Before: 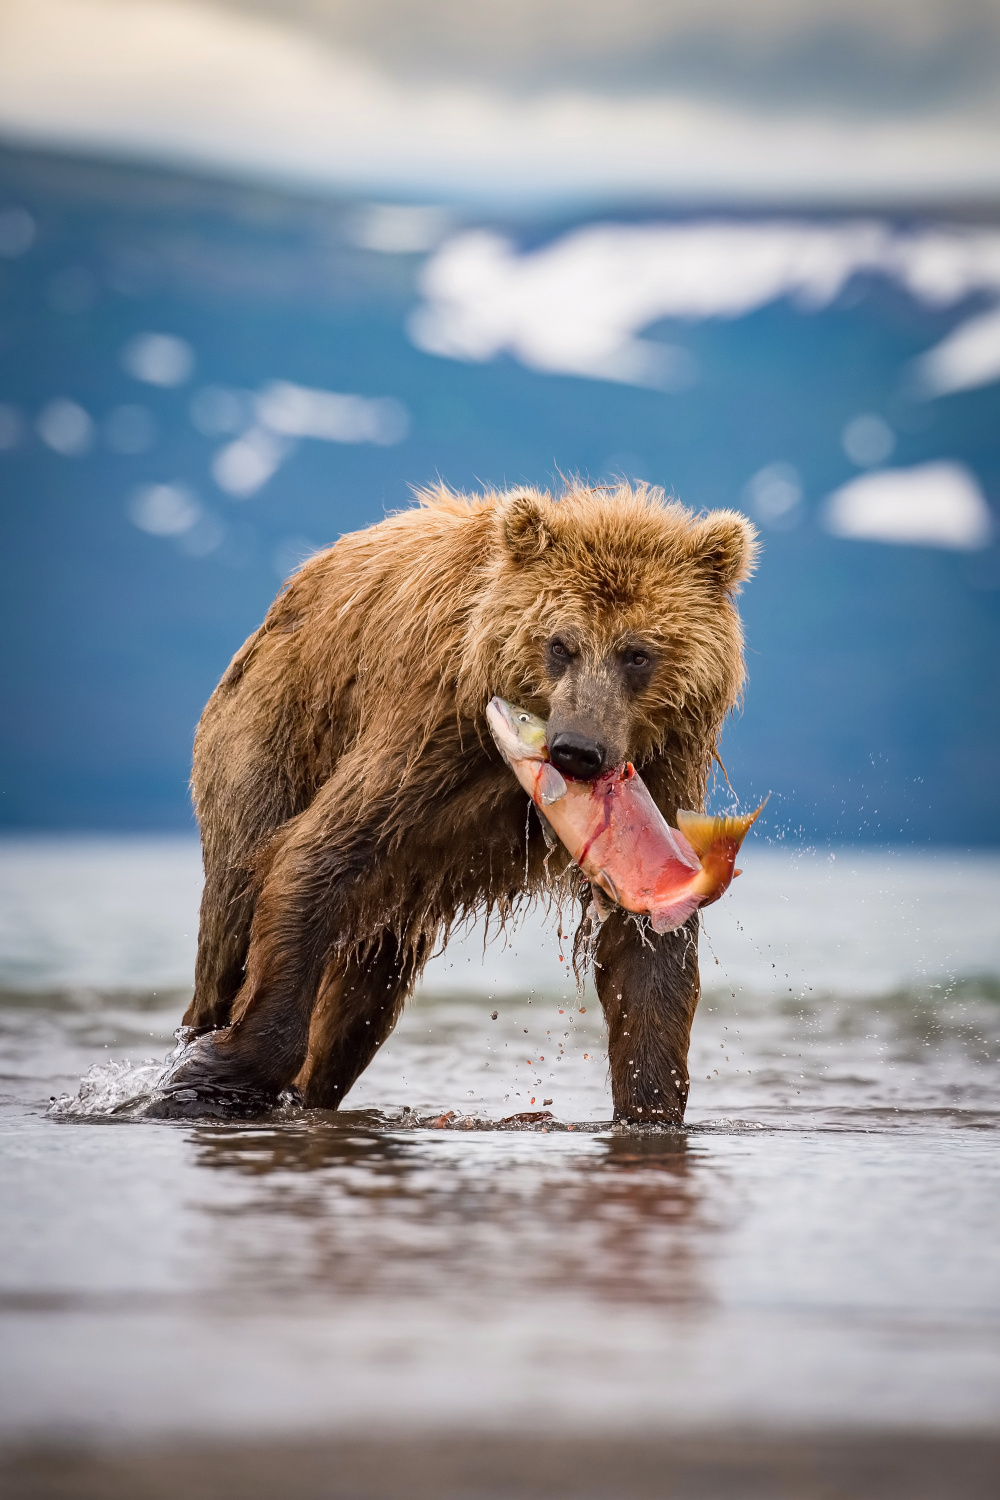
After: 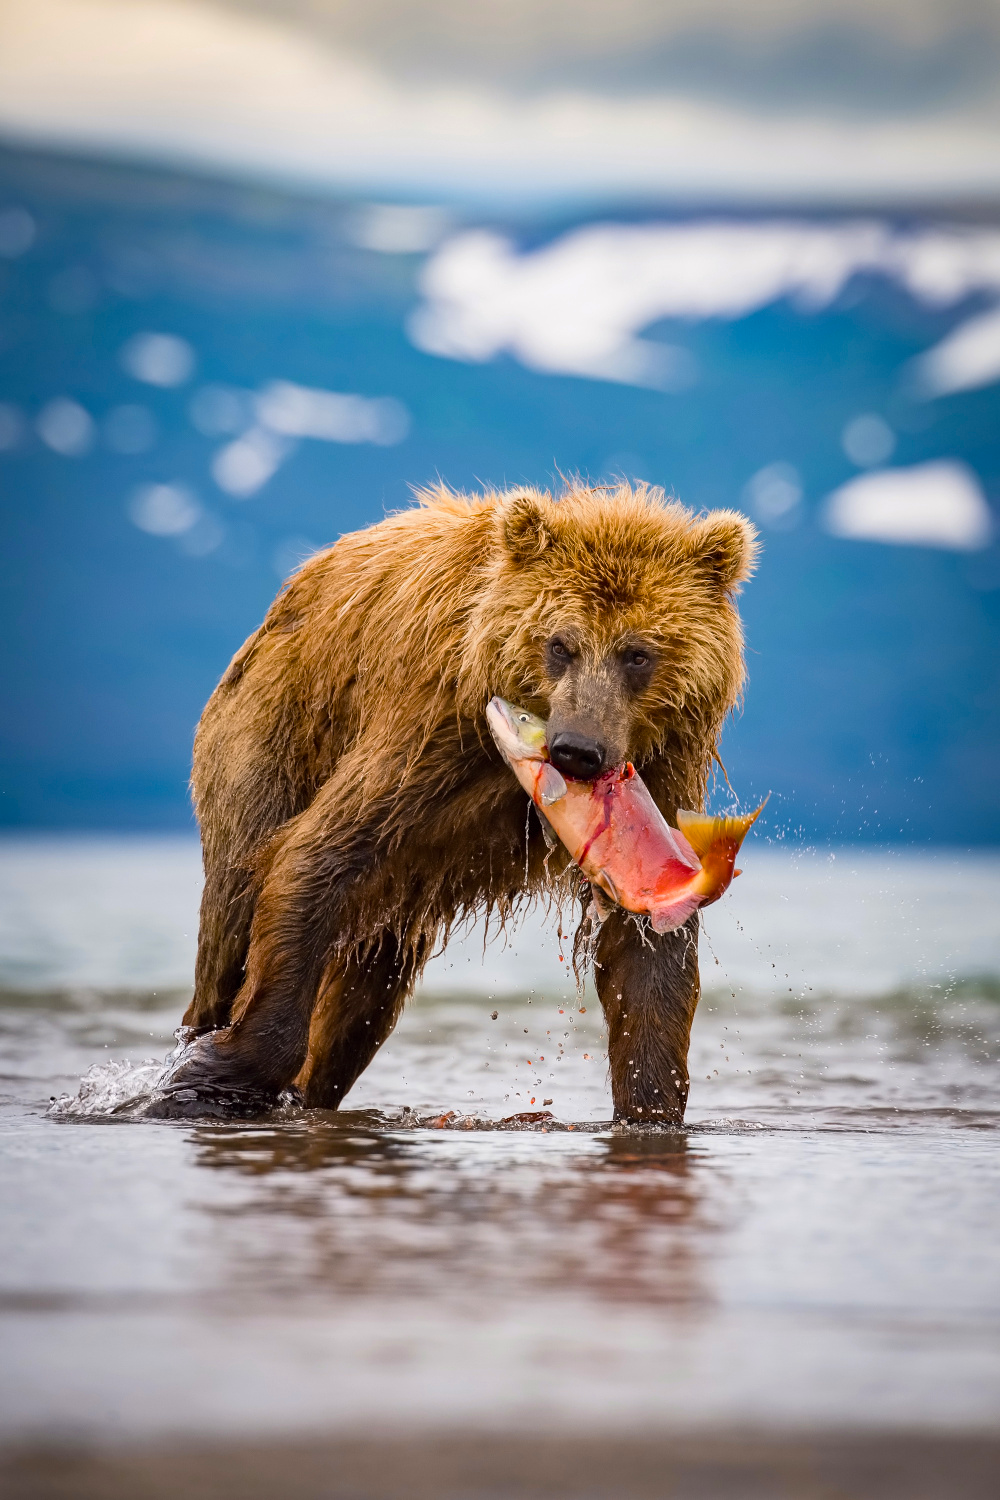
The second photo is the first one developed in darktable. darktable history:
color balance rgb: shadows lift › hue 86.16°, perceptual saturation grading › global saturation 30.316%
